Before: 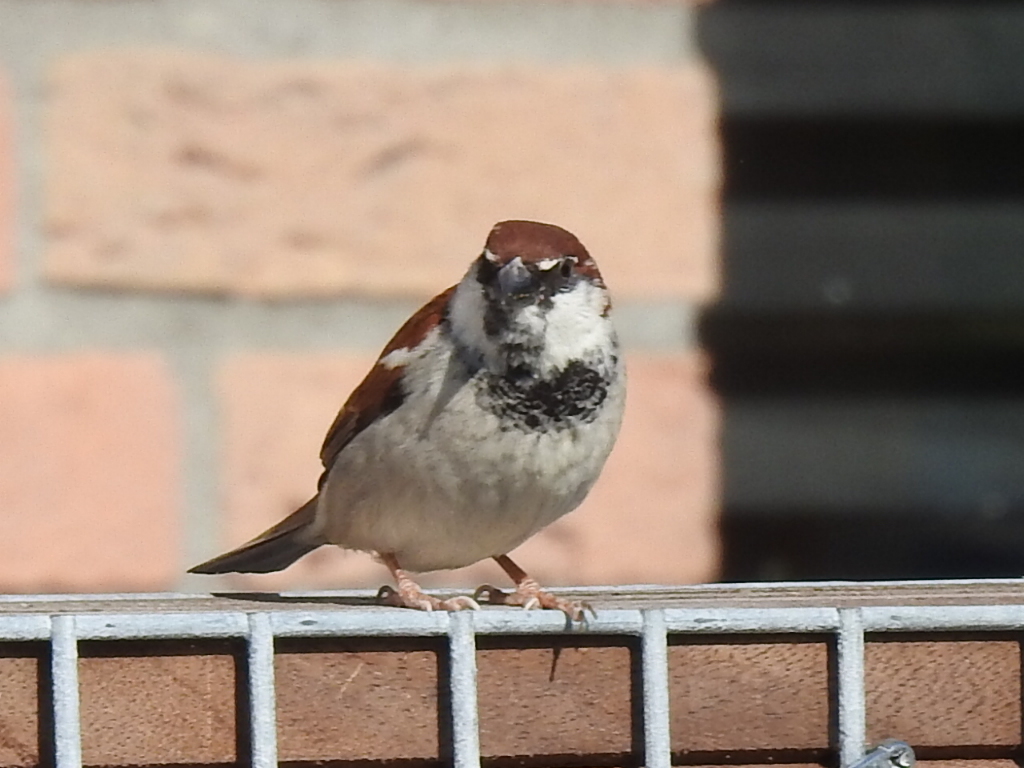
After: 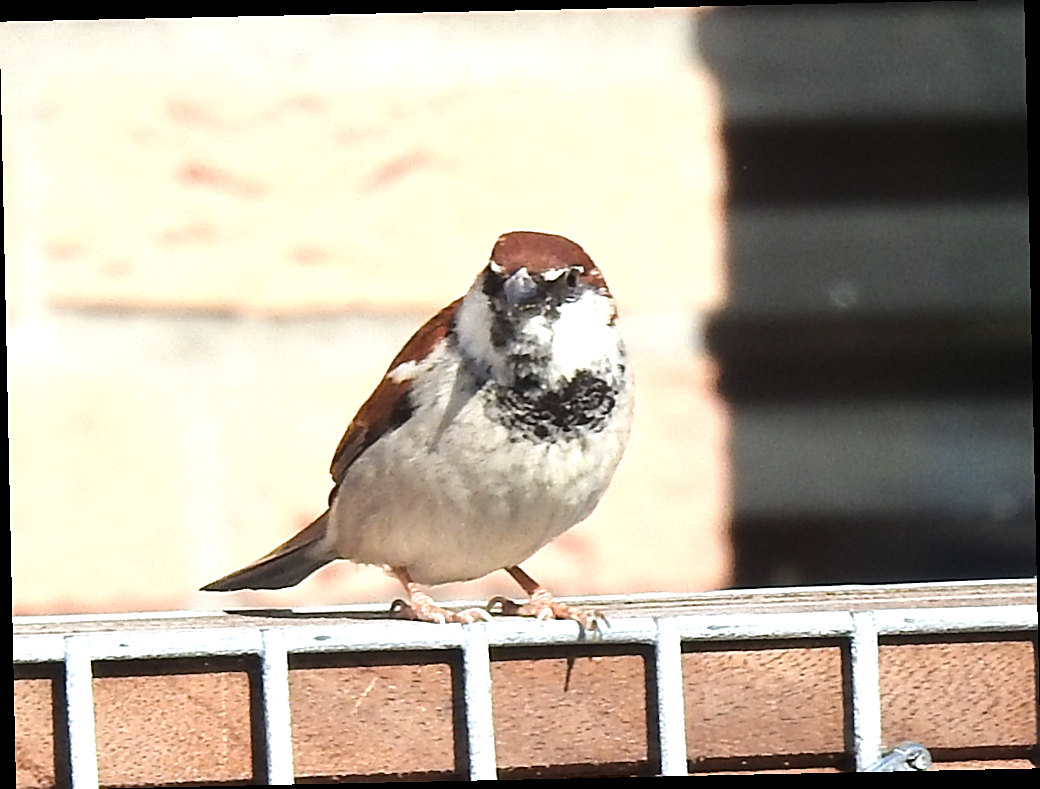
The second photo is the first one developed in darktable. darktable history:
rotate and perspective: rotation -1.24°, automatic cropping off
exposure: exposure 1 EV, compensate highlight preservation false
tone curve: curves: ch0 [(0, 0) (0.08, 0.056) (0.4, 0.4) (0.6, 0.612) (0.92, 0.924) (1, 1)], color space Lab, linked channels, preserve colors none
sharpen: on, module defaults
